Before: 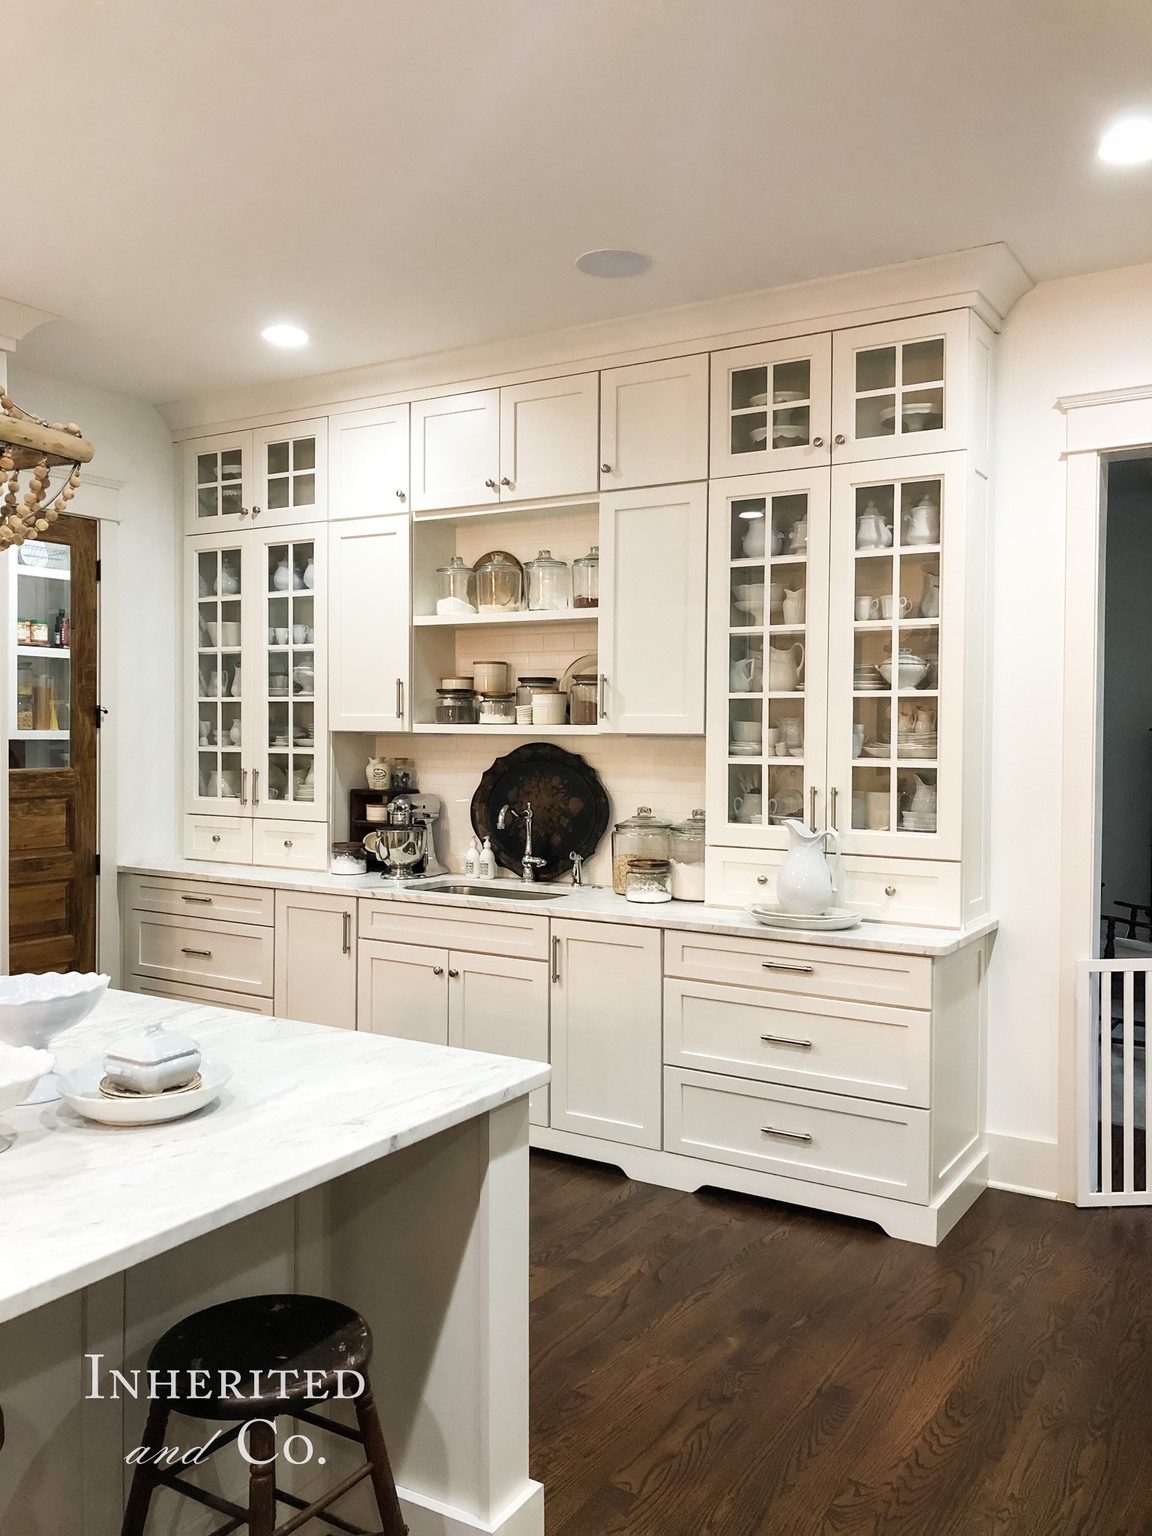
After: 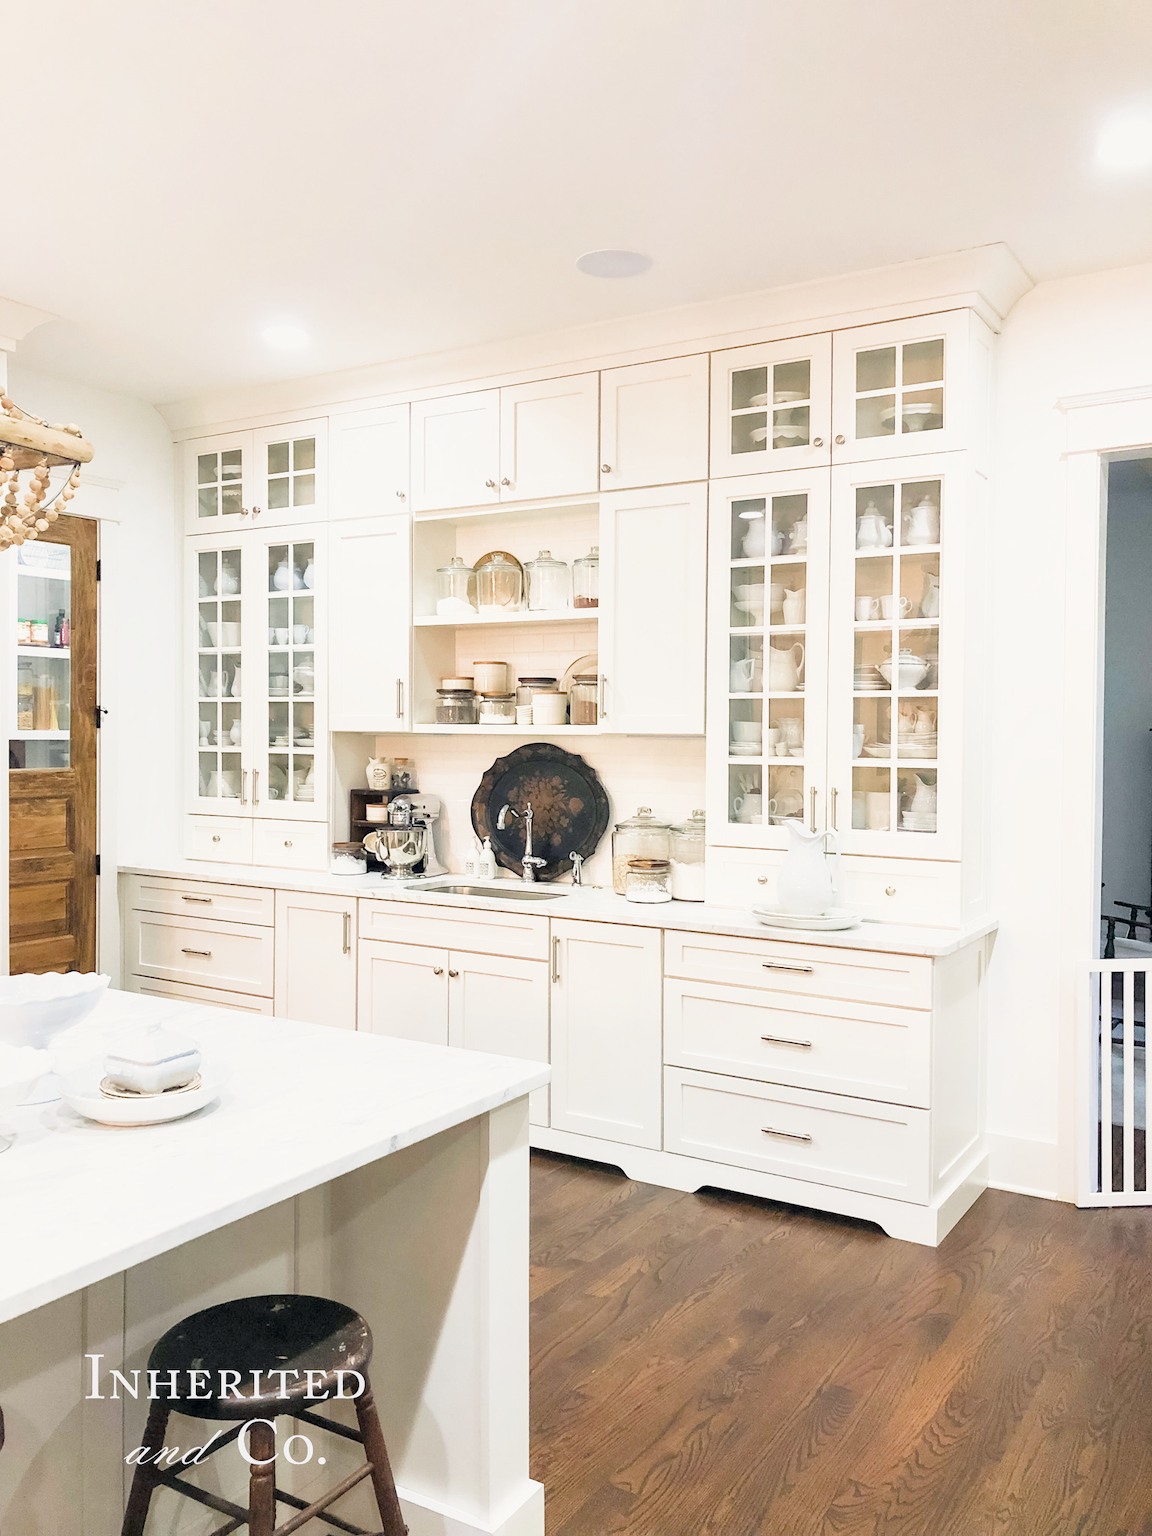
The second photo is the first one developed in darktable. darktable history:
exposure: compensate exposure bias true, compensate highlight preservation false
color correction: highlights a* 0.207, highlights b* 2.7, shadows a* -0.874, shadows b* -4.78
filmic rgb: middle gray luminance 4.29%, black relative exposure -13 EV, white relative exposure 5 EV, threshold 6 EV, target black luminance 0%, hardness 5.19, latitude 59.69%, contrast 0.767, highlights saturation mix 5%, shadows ↔ highlights balance 25.95%, add noise in highlights 0, color science v3 (2019), use custom middle-gray values true, iterations of high-quality reconstruction 0, contrast in highlights soft, enable highlight reconstruction true
white balance: red 0.984, blue 1.059
